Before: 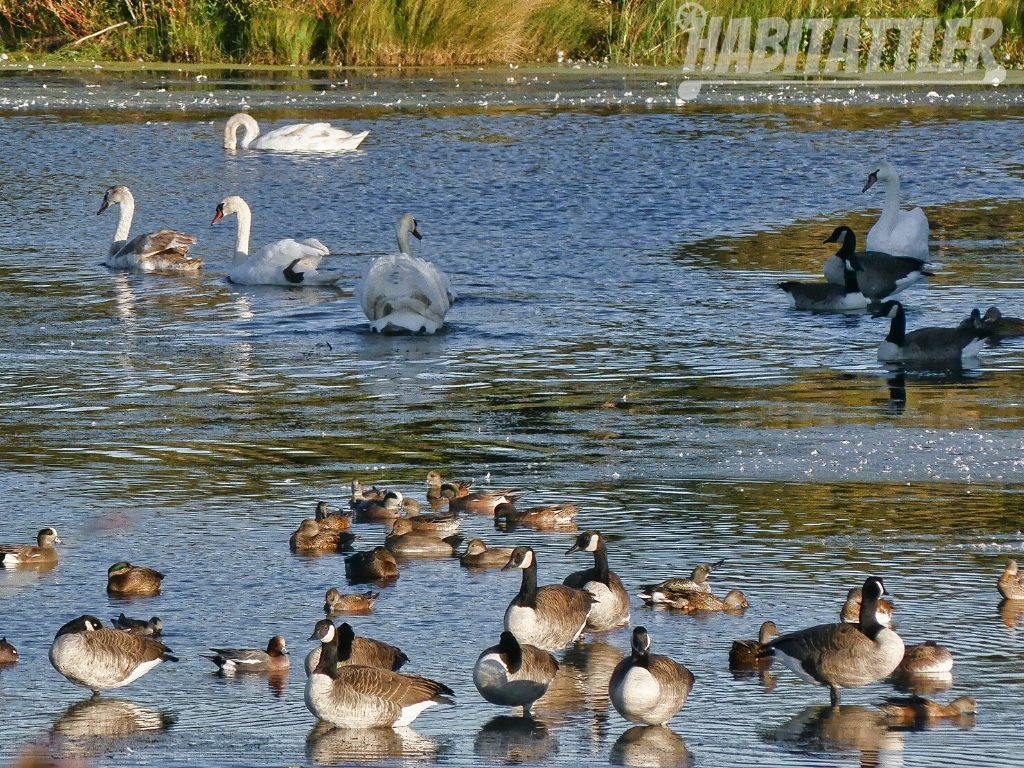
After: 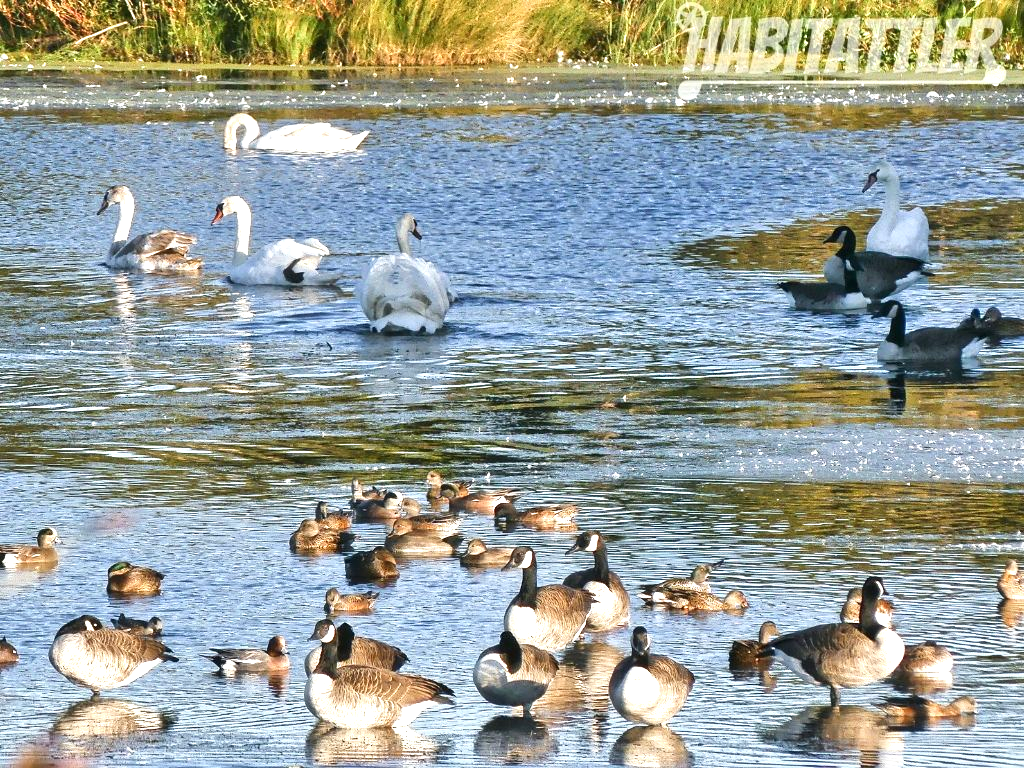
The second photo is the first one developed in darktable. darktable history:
shadows and highlights: shadows 0, highlights 40
exposure: black level correction 0, exposure 1 EV, compensate highlight preservation false
